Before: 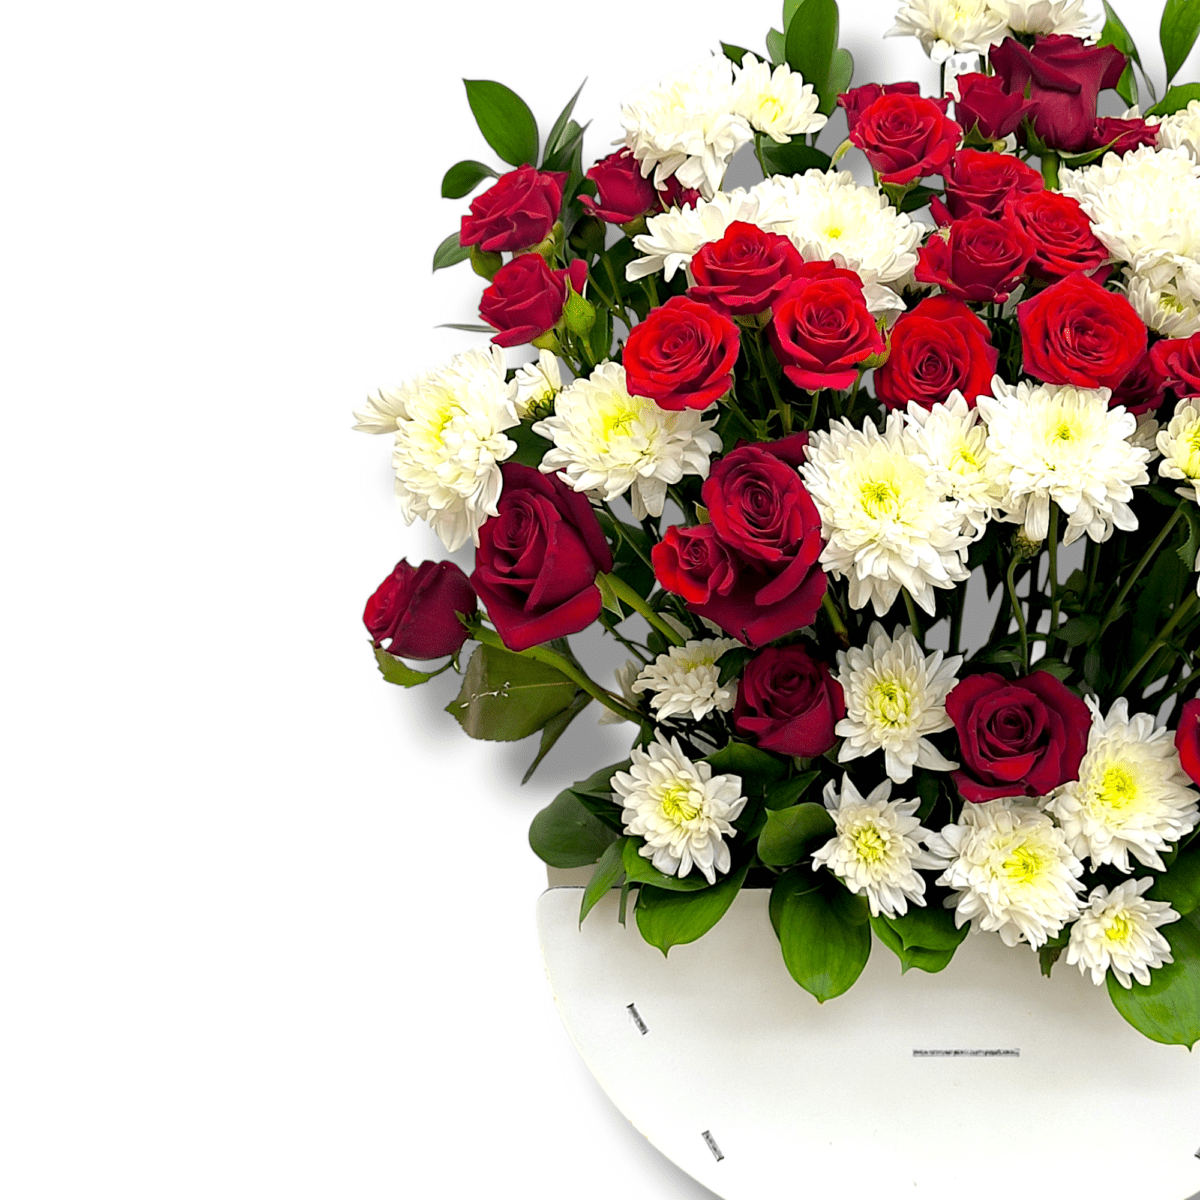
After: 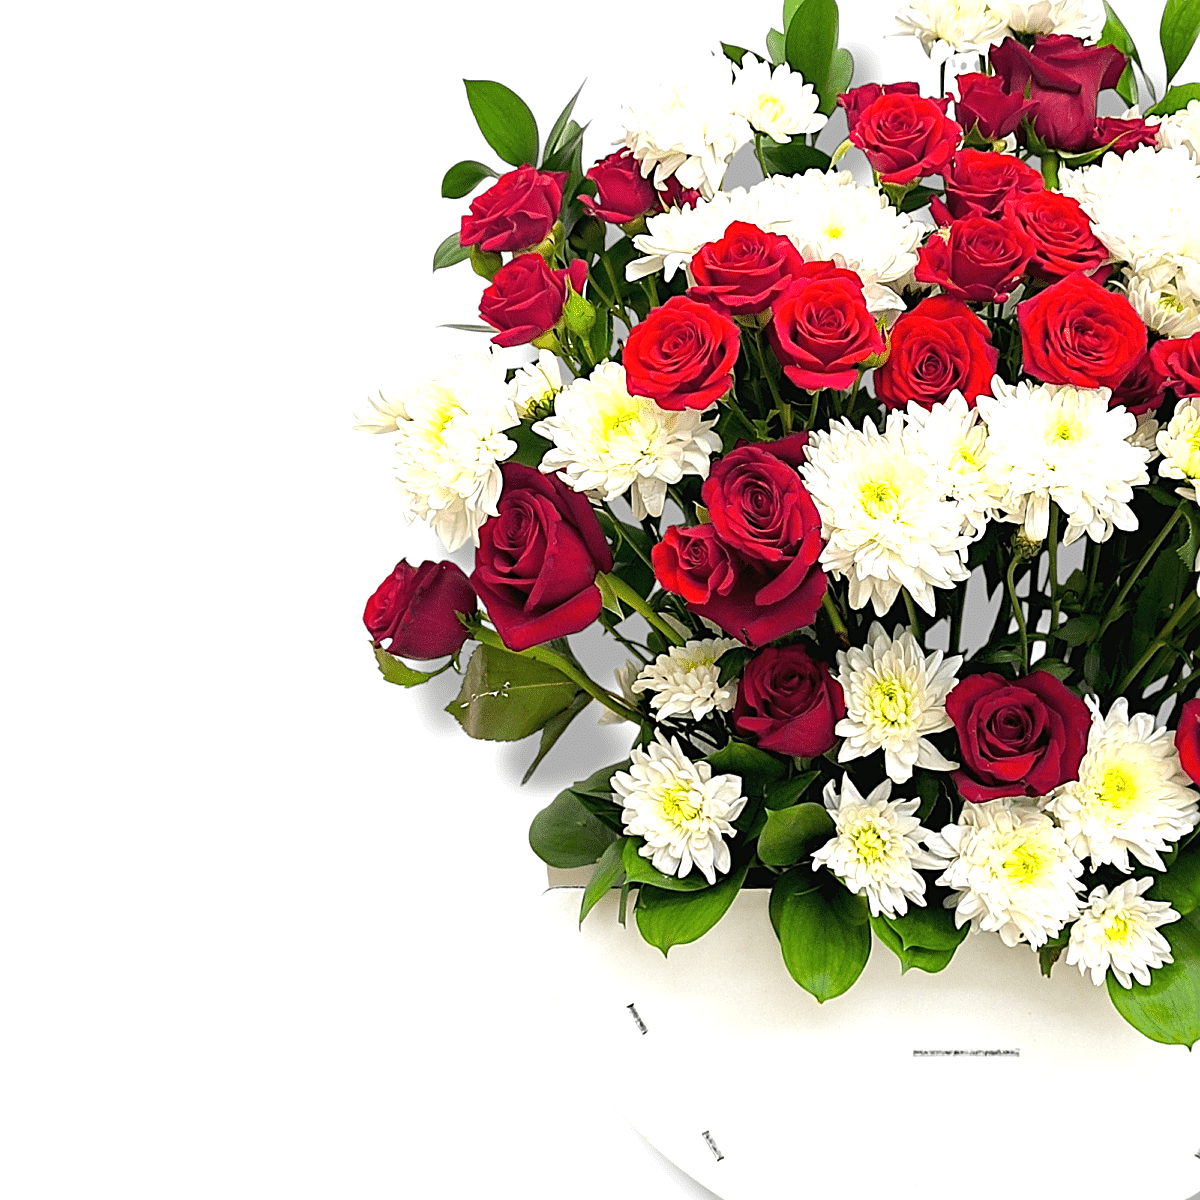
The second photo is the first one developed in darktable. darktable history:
sharpen: on, module defaults
exposure: black level correction -0.002, exposure 0.54 EV, compensate highlight preservation false
